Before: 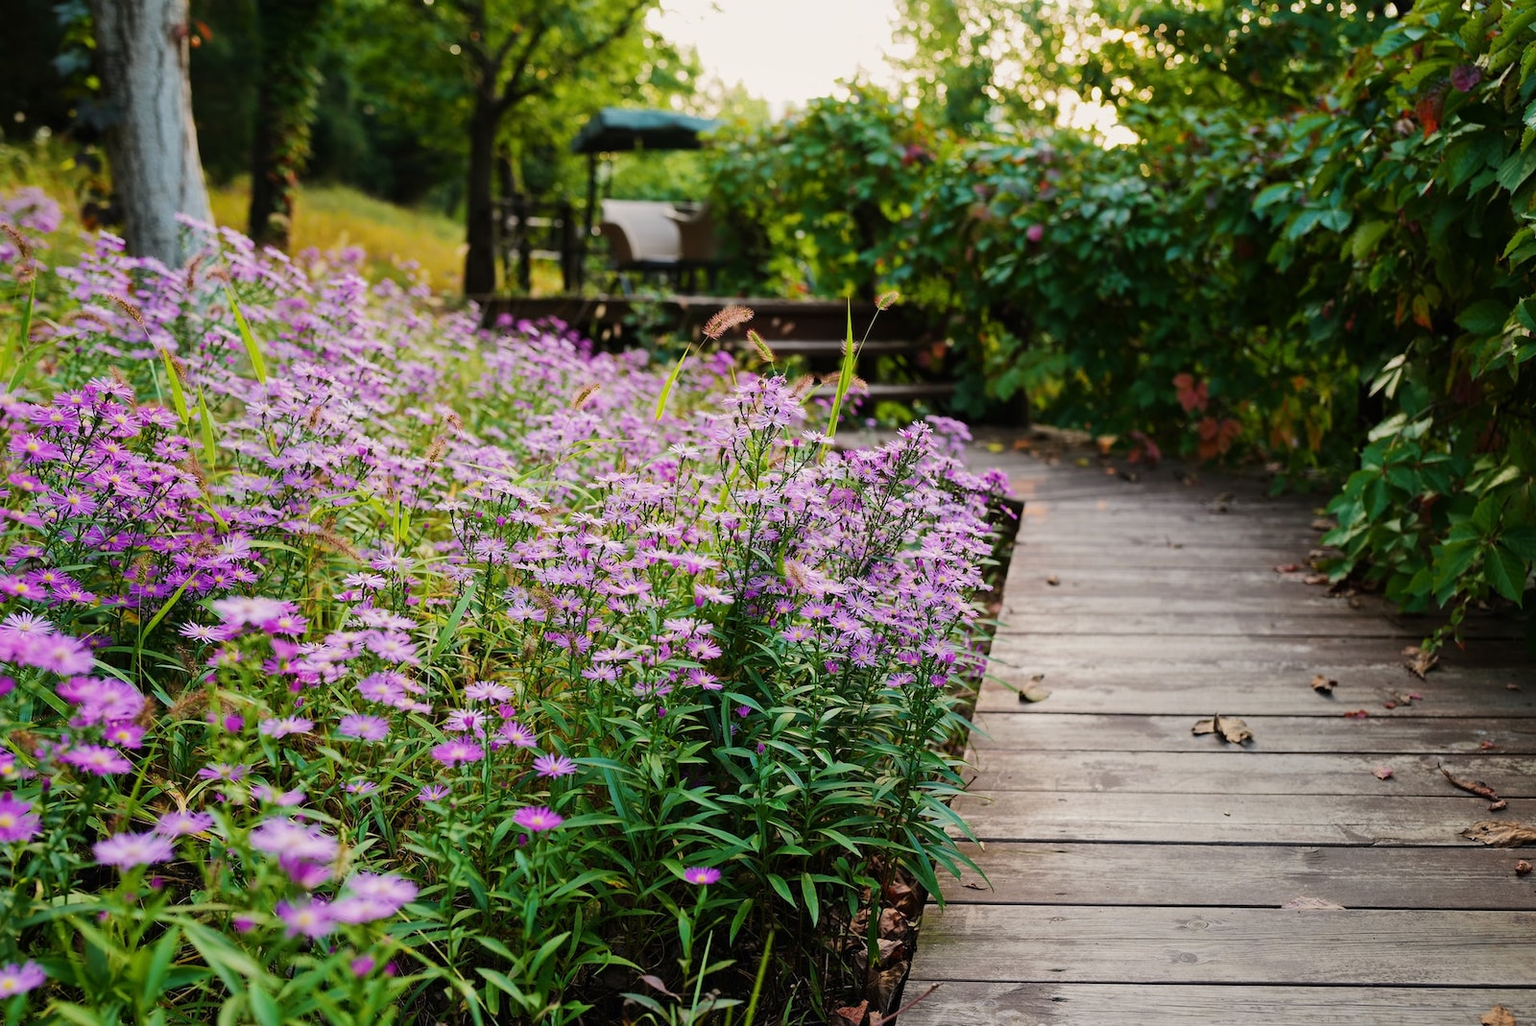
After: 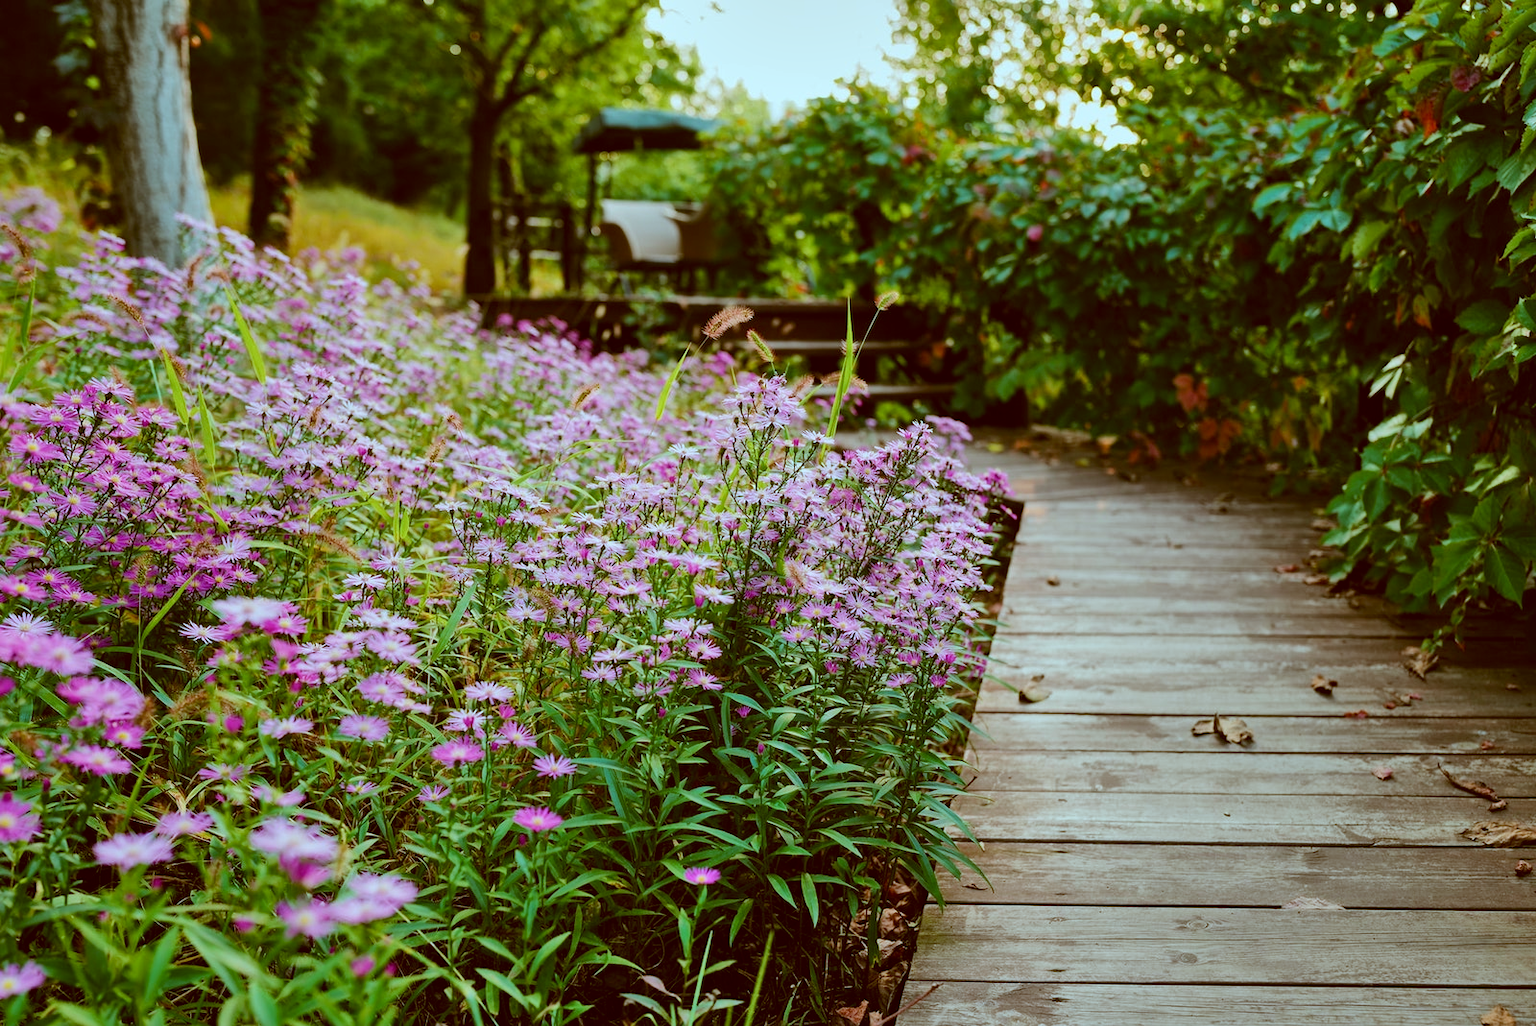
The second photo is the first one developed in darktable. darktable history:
color correction: highlights a* -14.62, highlights b* -16.22, shadows a* 10.12, shadows b* 29.4
shadows and highlights: radius 108.52, shadows 40.68, highlights -72.88, low approximation 0.01, soften with gaussian
